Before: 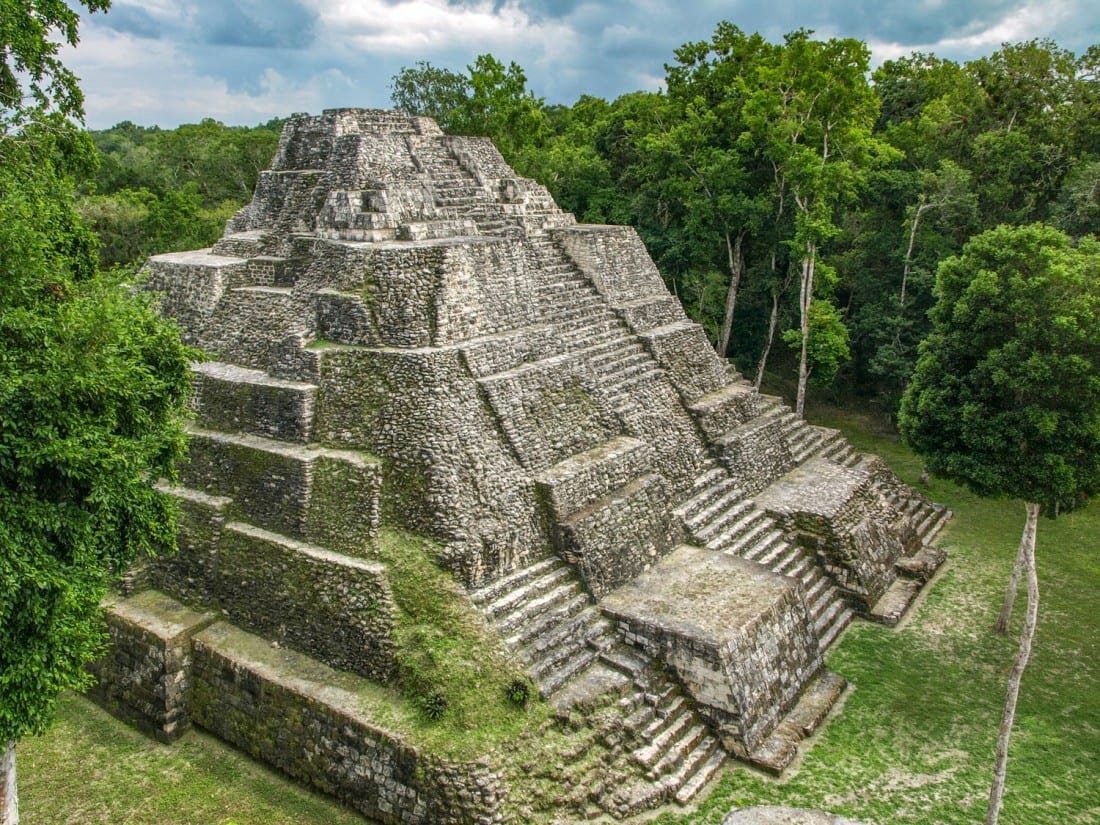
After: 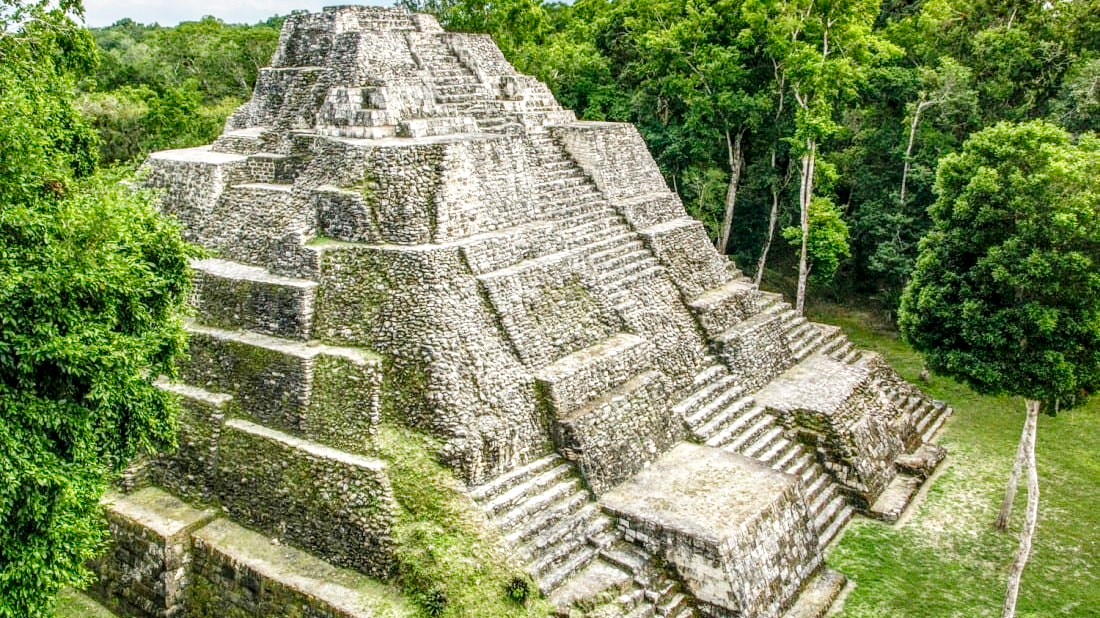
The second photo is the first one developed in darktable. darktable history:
crop and rotate: top 12.5%, bottom 12.5%
local contrast: on, module defaults
base curve: curves: ch0 [(0, 0) (0.008, 0.007) (0.022, 0.029) (0.048, 0.089) (0.092, 0.197) (0.191, 0.399) (0.275, 0.534) (0.357, 0.65) (0.477, 0.78) (0.542, 0.833) (0.799, 0.973) (1, 1)], preserve colors none
